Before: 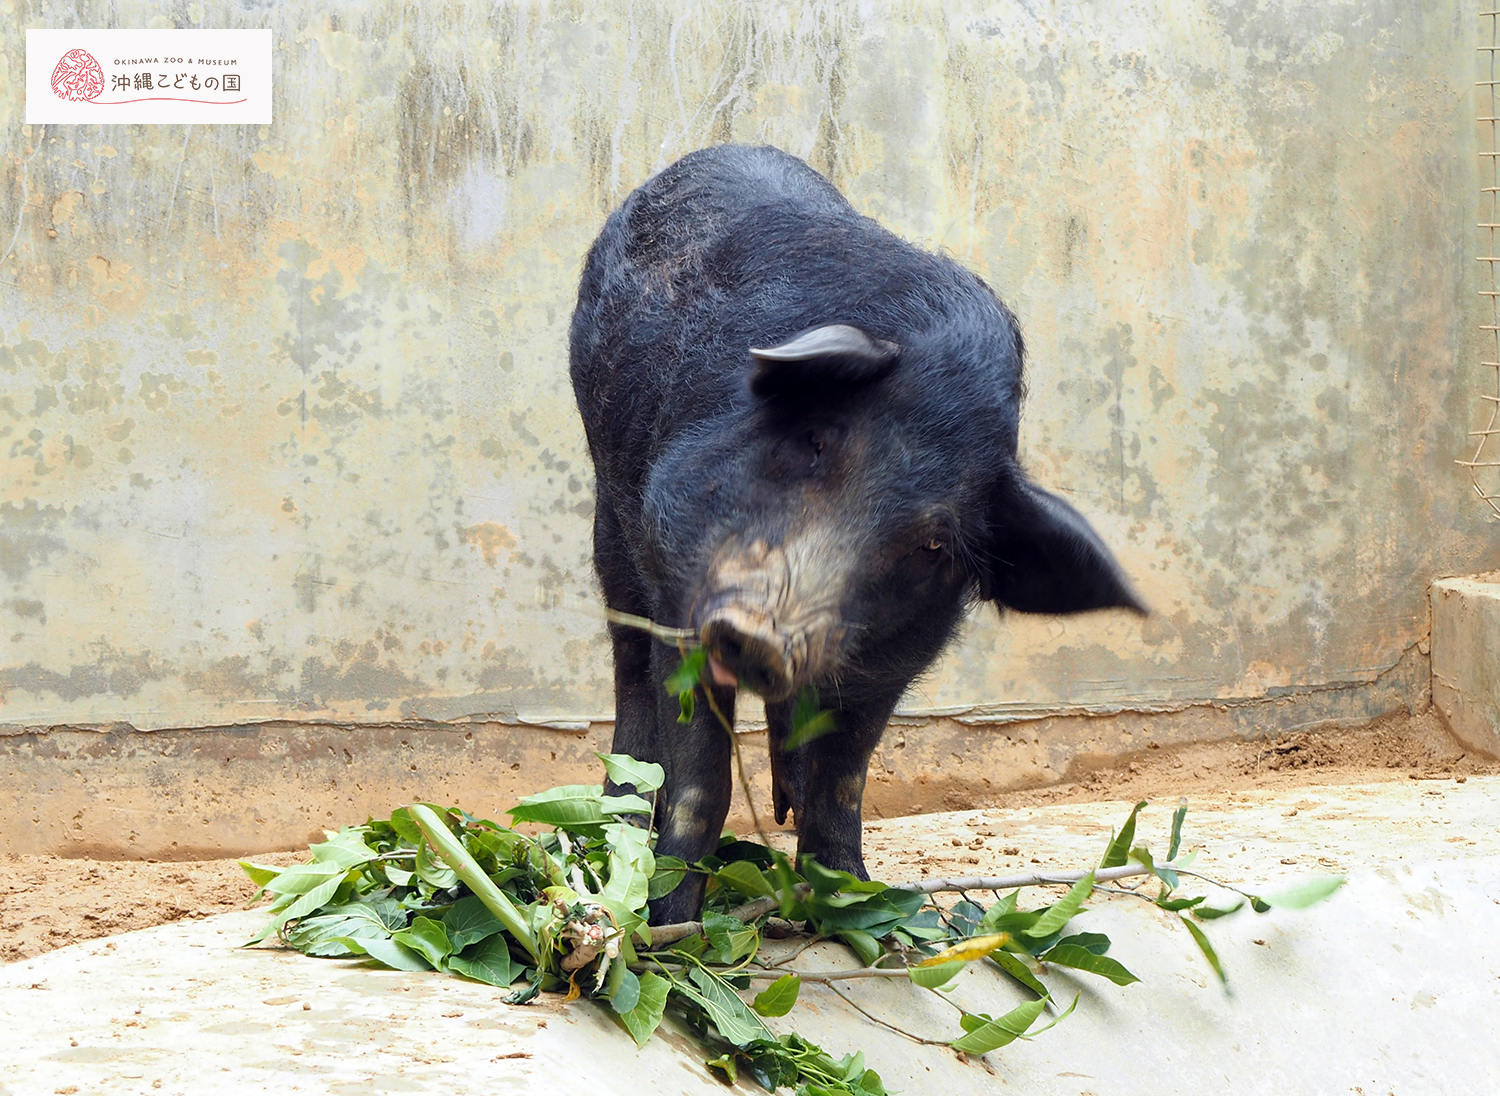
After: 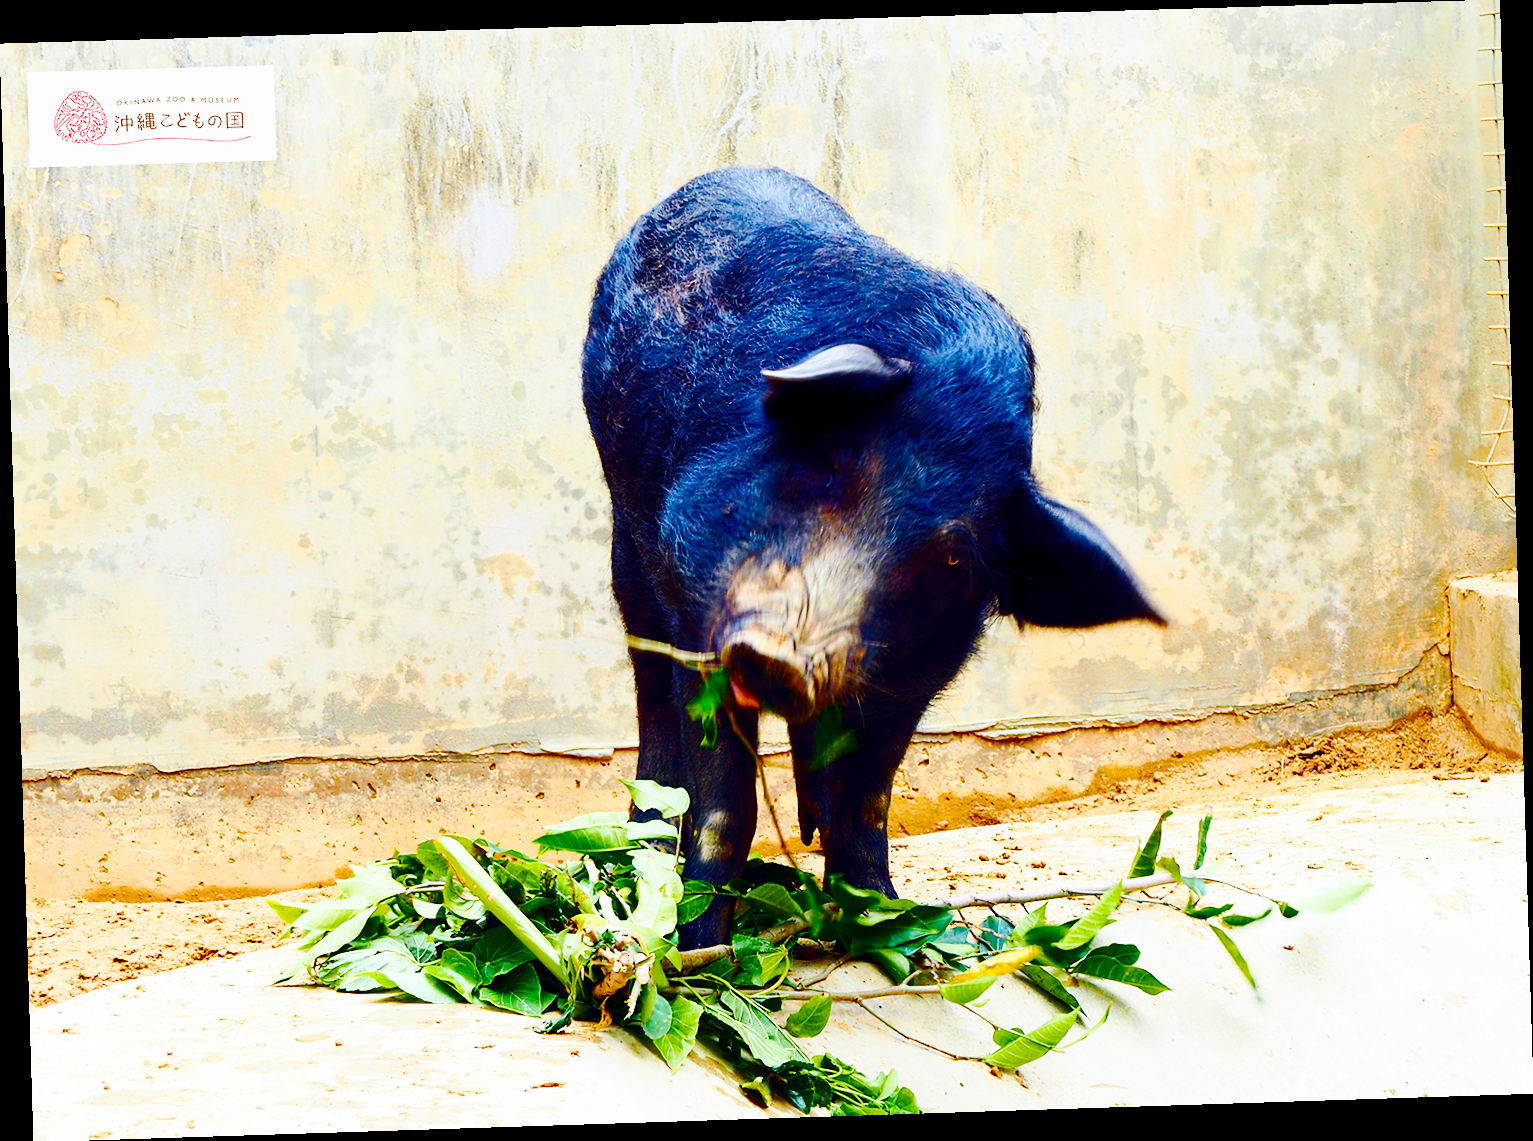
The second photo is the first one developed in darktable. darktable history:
base curve: curves: ch0 [(0, 0) (0.036, 0.025) (0.121, 0.166) (0.206, 0.329) (0.605, 0.79) (1, 1)], preserve colors none
color balance rgb: perceptual saturation grading › global saturation 24.74%, perceptual saturation grading › highlights -51.22%, perceptual saturation grading › mid-tones 19.16%, perceptual saturation grading › shadows 60.98%, global vibrance 50%
contrast brightness saturation: contrast 0.21, brightness -0.11, saturation 0.21
rotate and perspective: rotation -1.77°, lens shift (horizontal) 0.004, automatic cropping off
